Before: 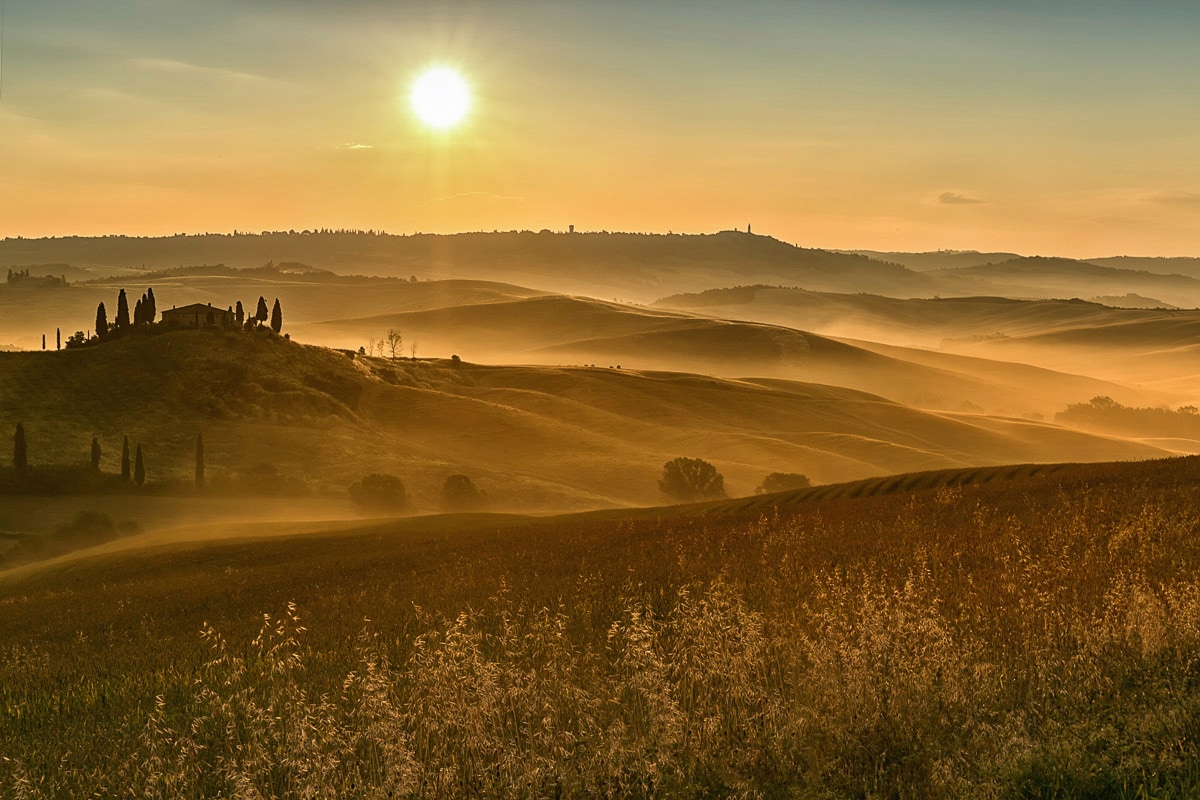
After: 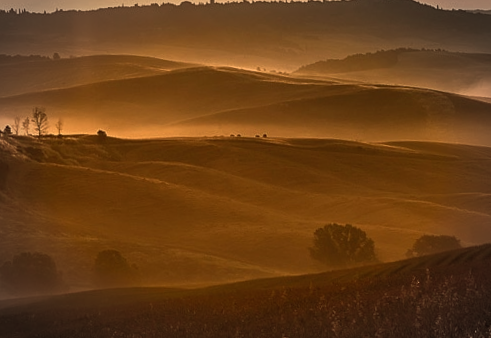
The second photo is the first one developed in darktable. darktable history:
rotate and perspective: rotation -2.29°, automatic cropping off
local contrast: mode bilateral grid, contrast 100, coarseness 100, detail 91%, midtone range 0.2
crop: left 30%, top 30%, right 30%, bottom 30%
white balance: red 1.127, blue 0.943
rgb curve: curves: ch0 [(0, 0) (0.415, 0.237) (1, 1)]
vignetting: automatic ratio true
